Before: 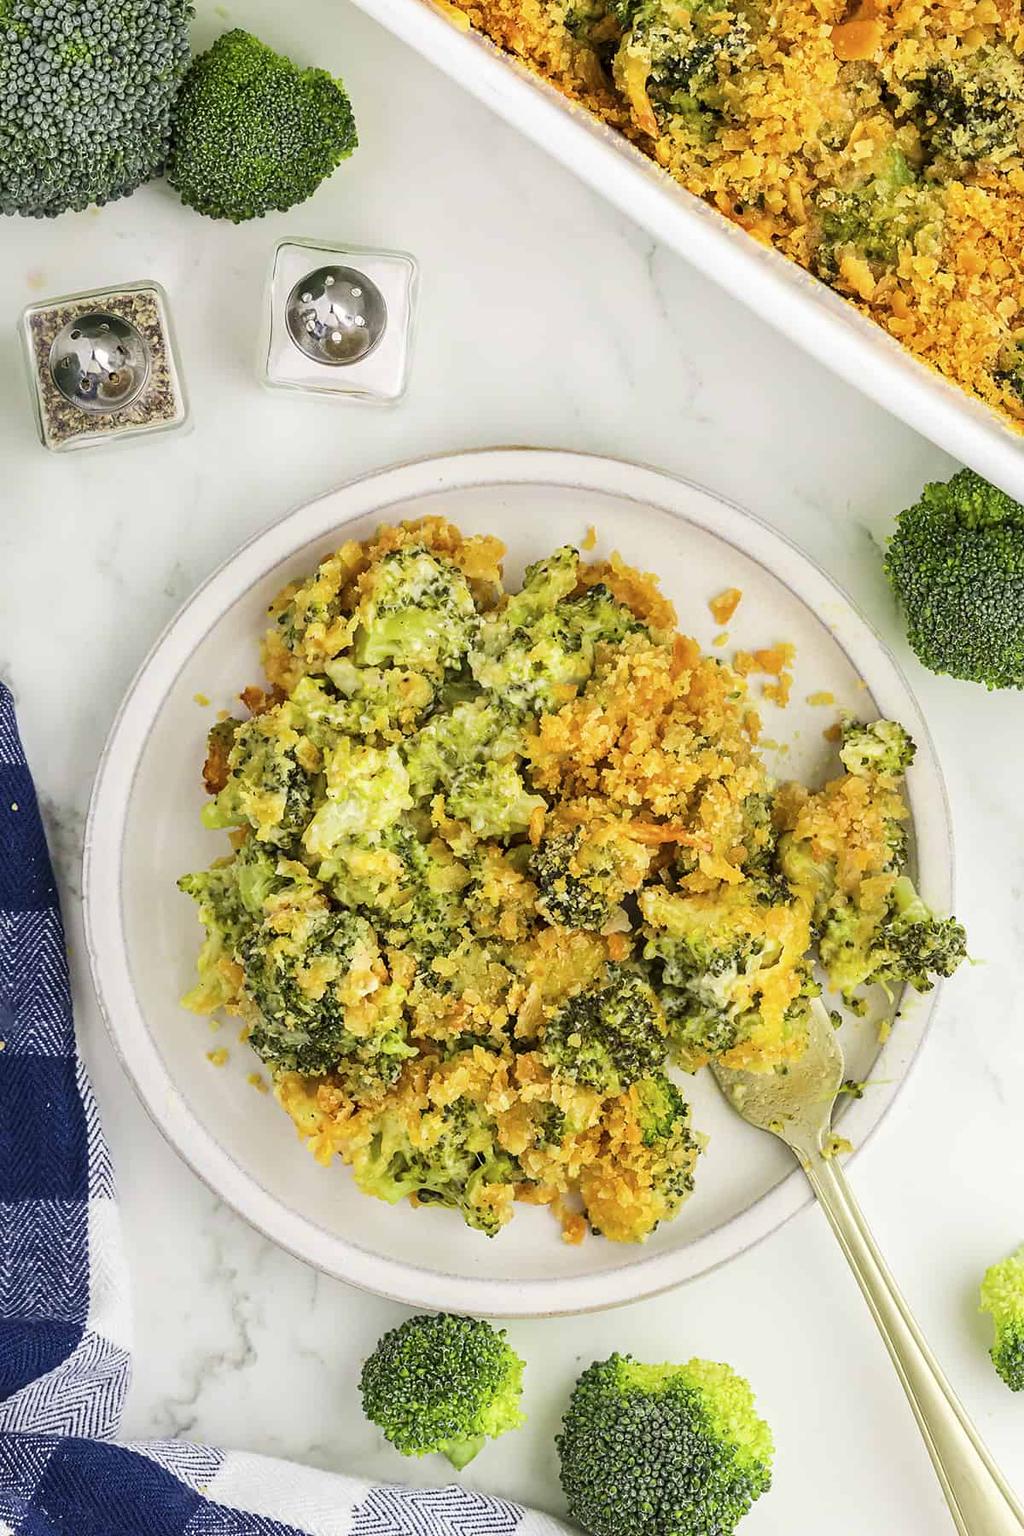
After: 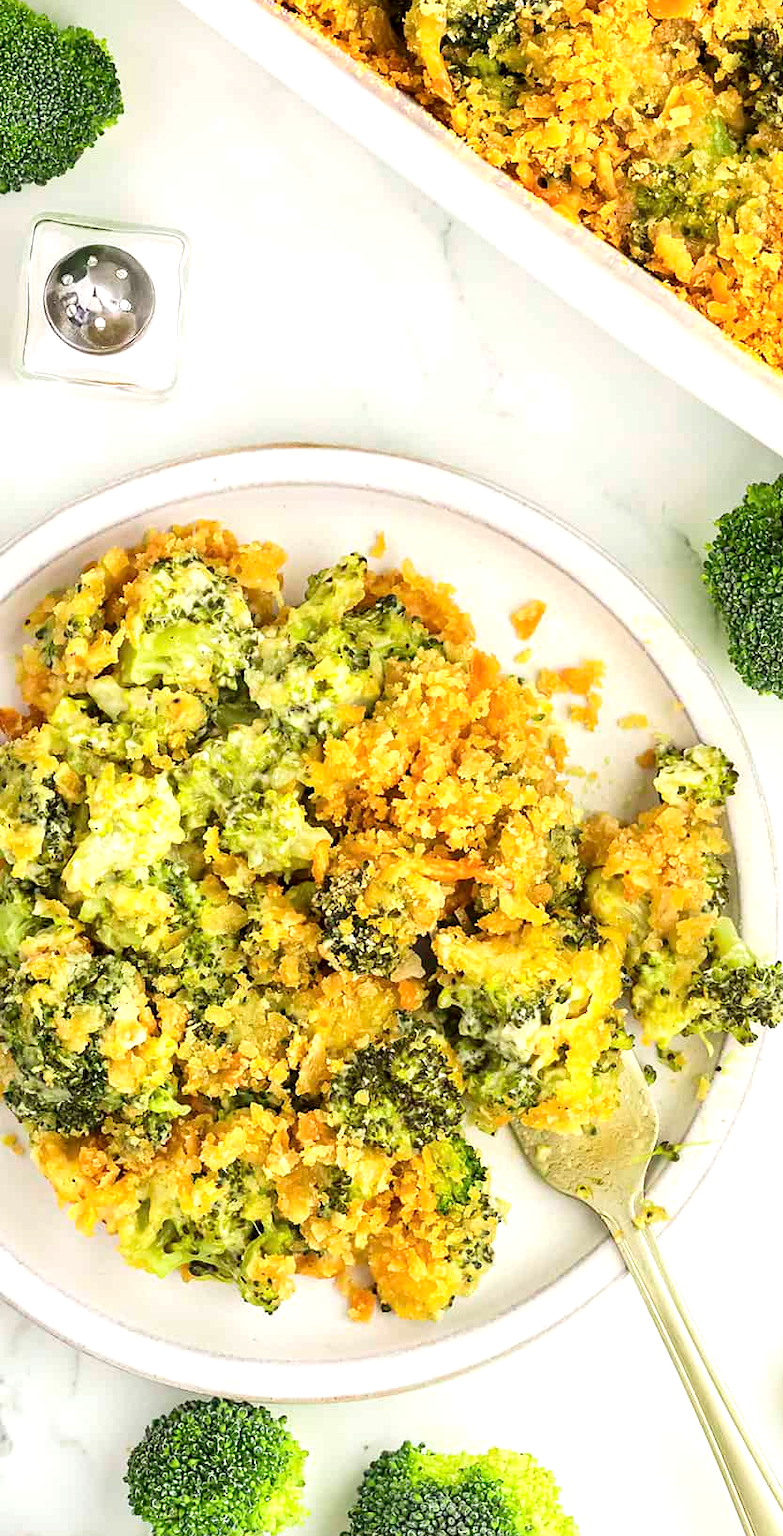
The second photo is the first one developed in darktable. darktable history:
crop and rotate: left 24.034%, top 2.838%, right 6.406%, bottom 6.299%
exposure: exposure 0.485 EV, compensate highlight preservation false
